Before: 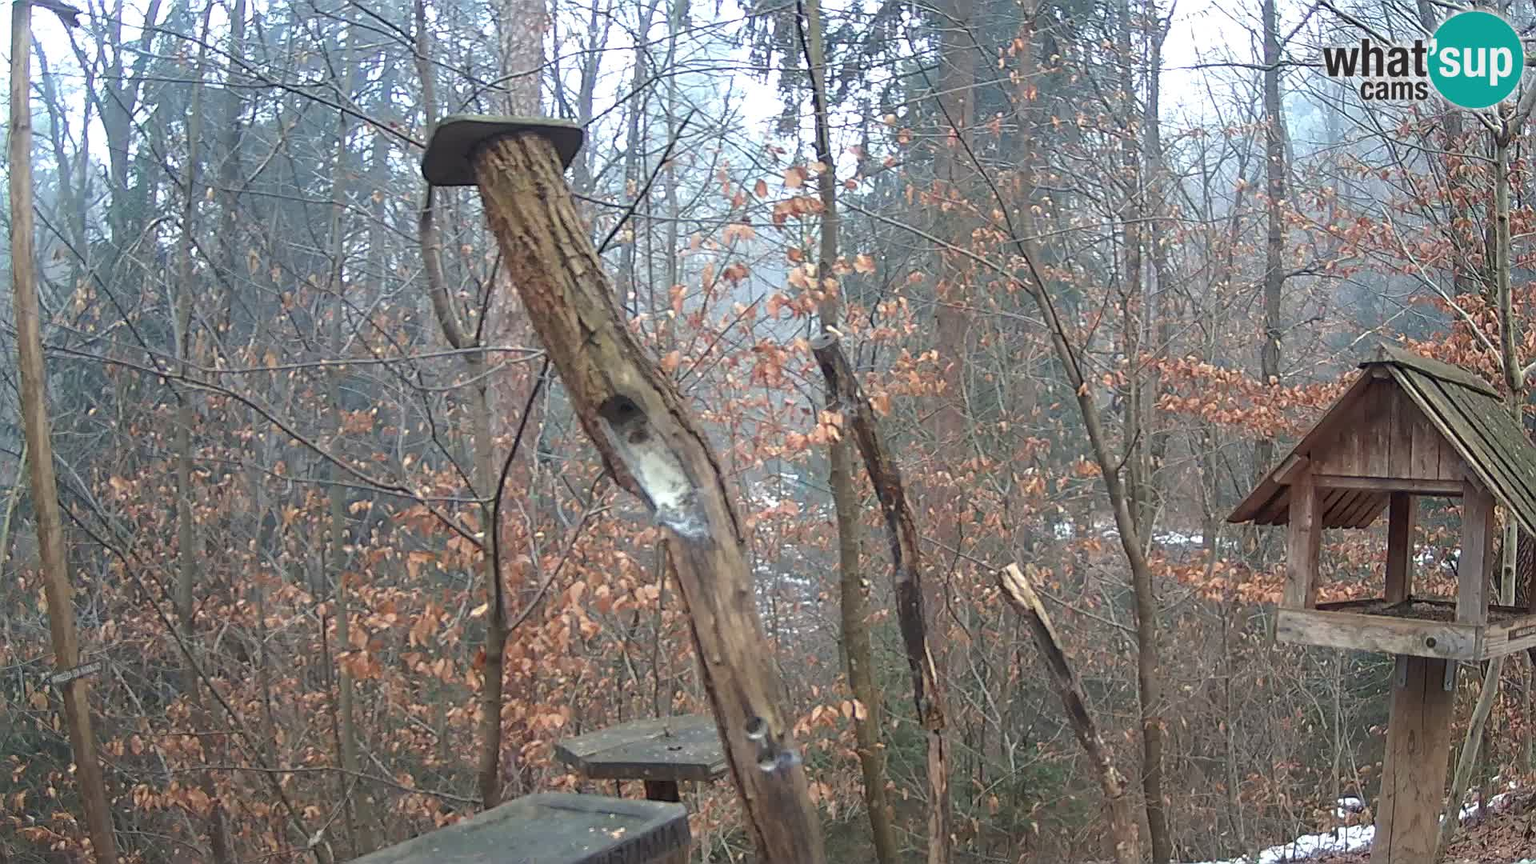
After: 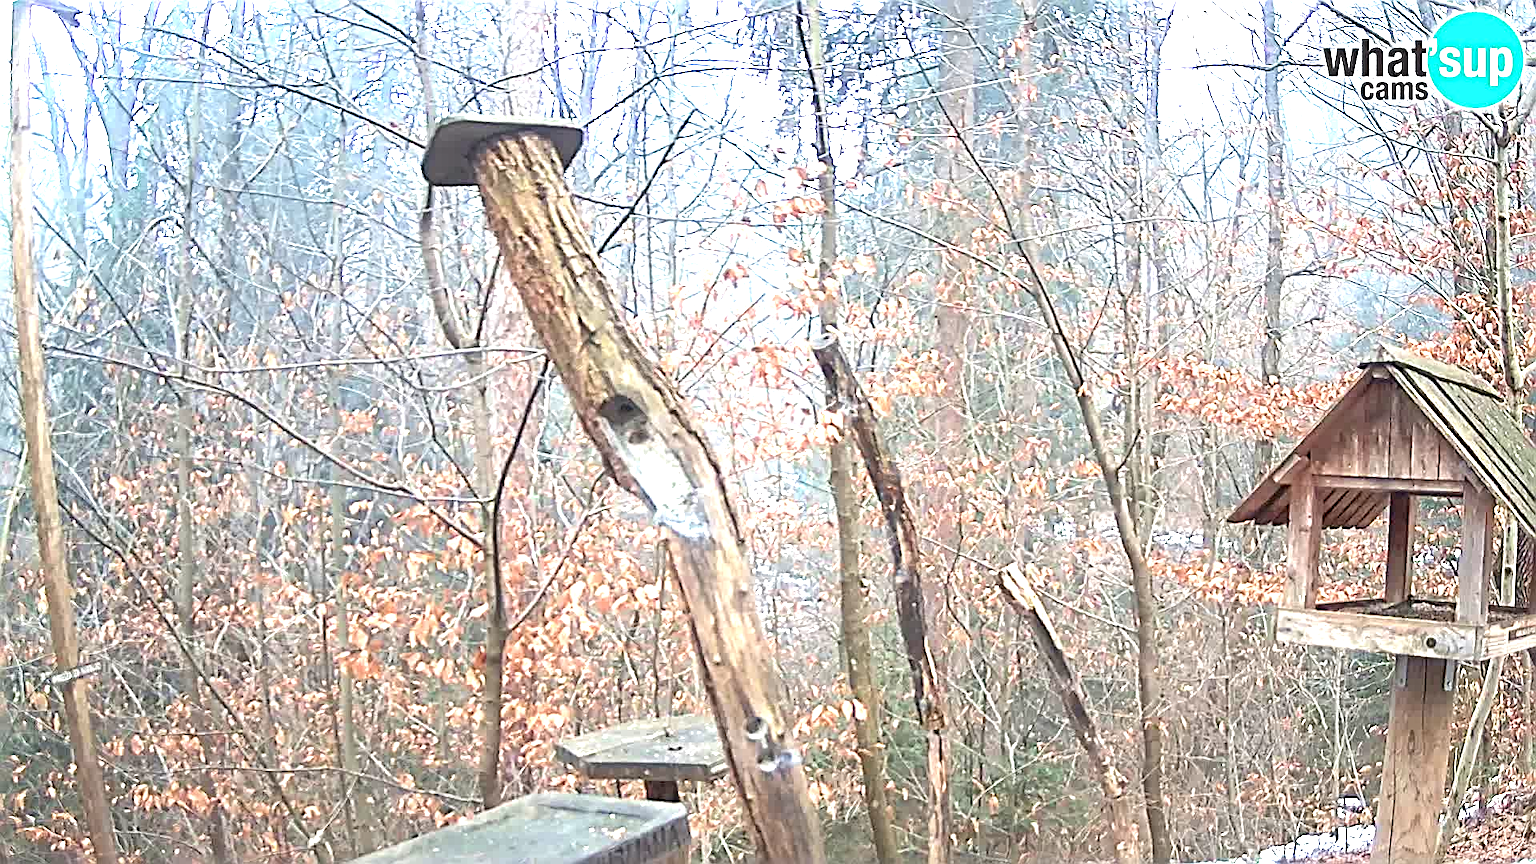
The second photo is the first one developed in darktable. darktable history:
exposure: black level correction 0.001, exposure 1.717 EV, compensate exposure bias true, compensate highlight preservation false
sharpen: radius 4.889
